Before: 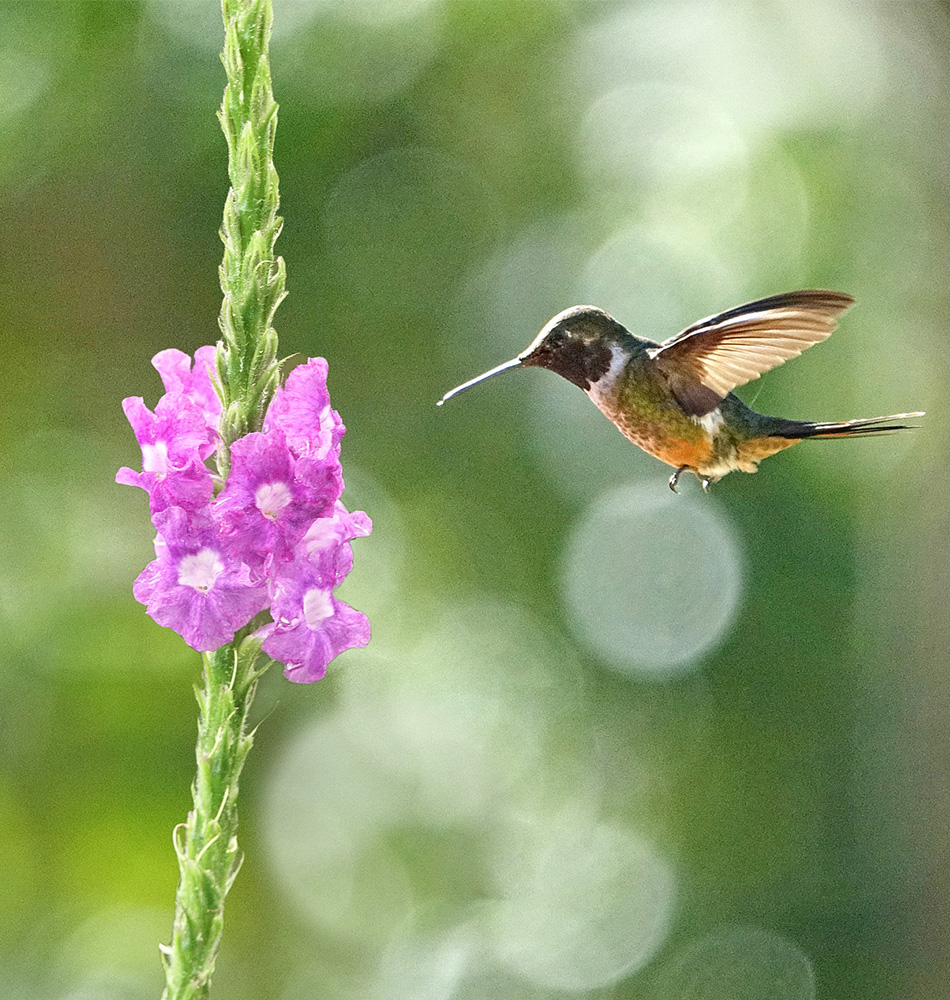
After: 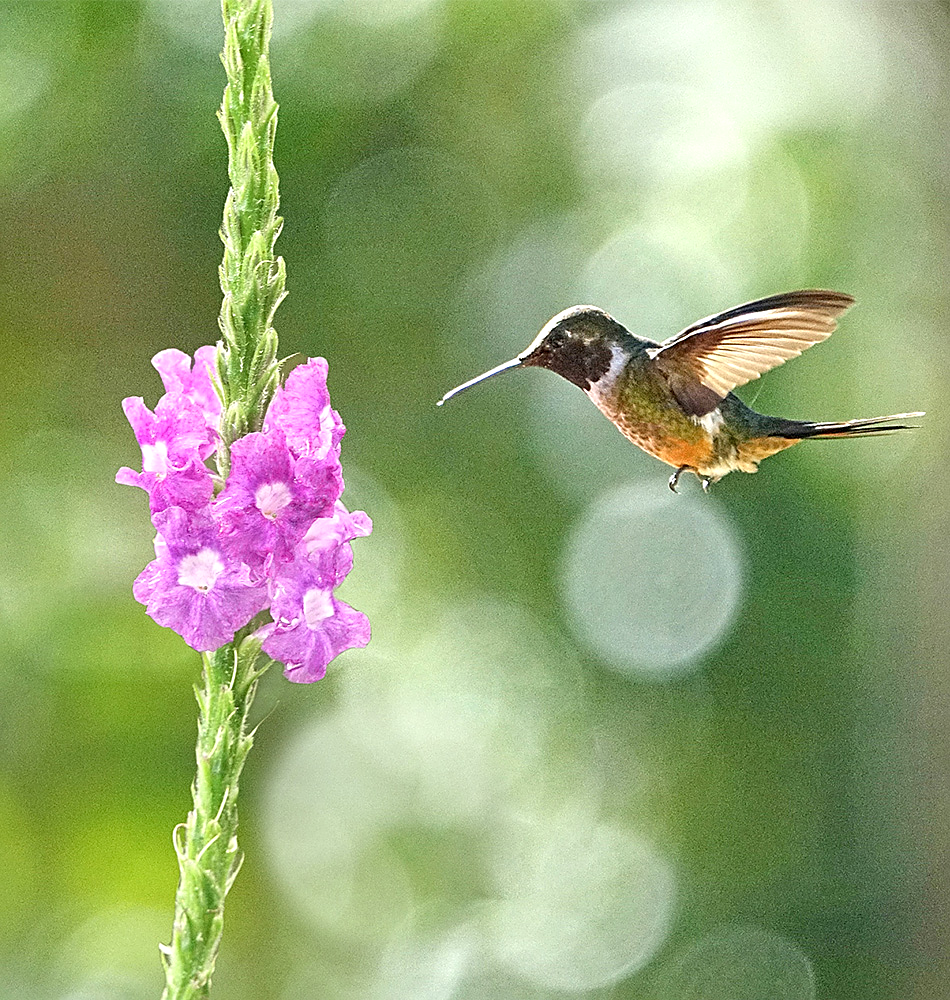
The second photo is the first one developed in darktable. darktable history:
sharpen: on, module defaults
exposure: exposure 0.245 EV, compensate highlight preservation false
